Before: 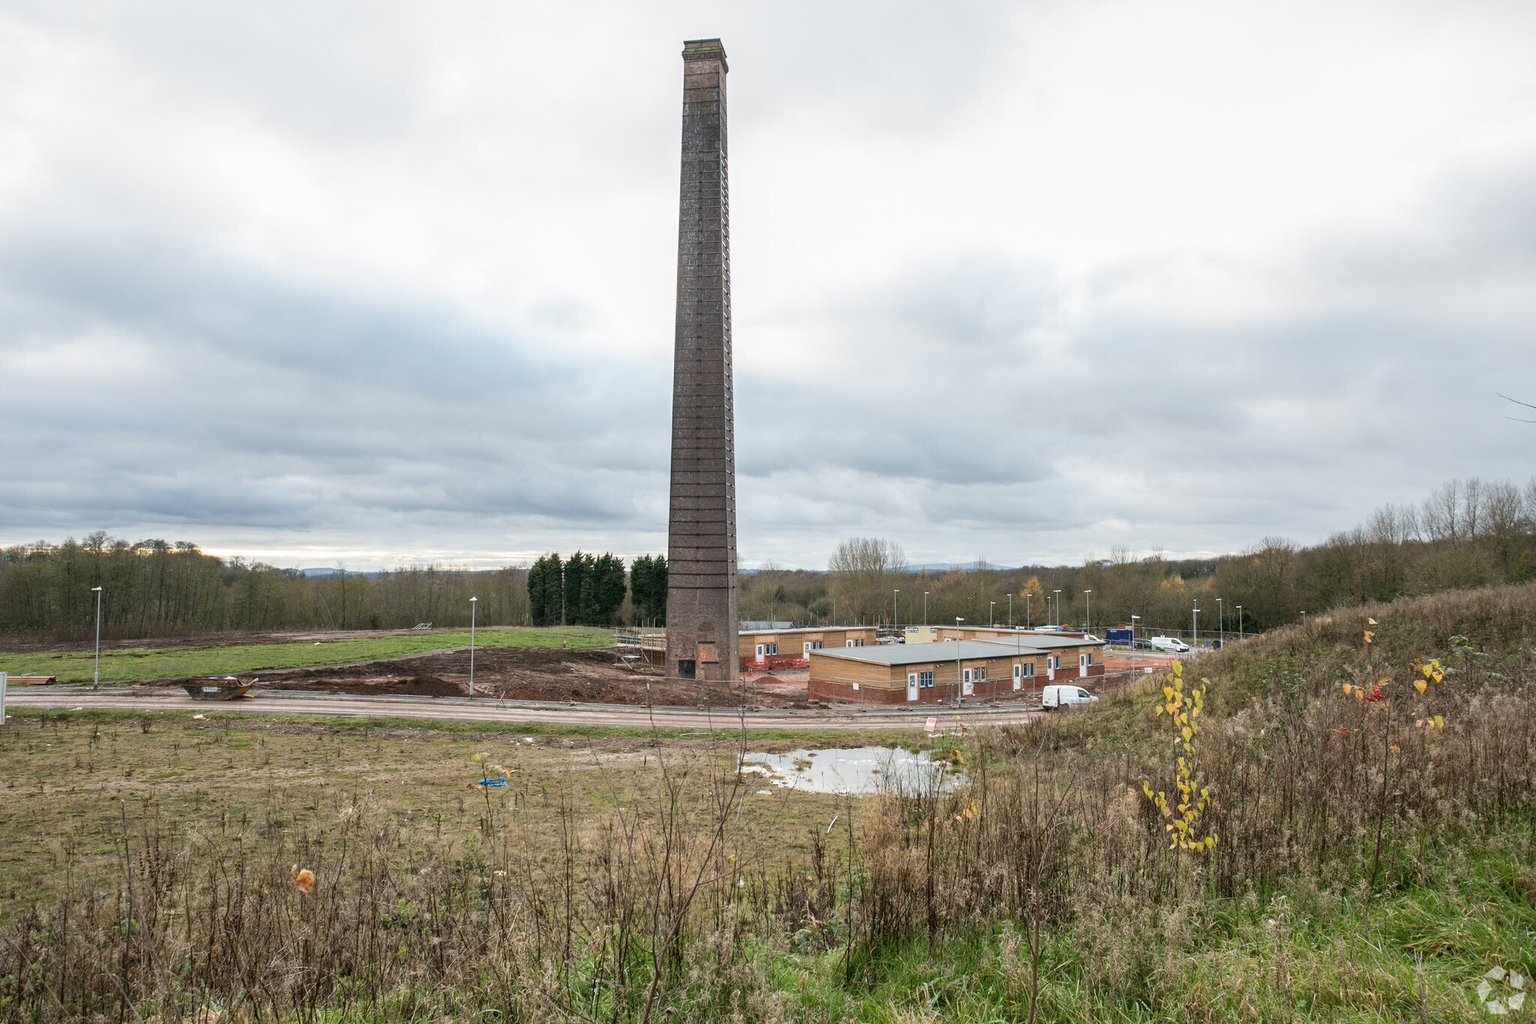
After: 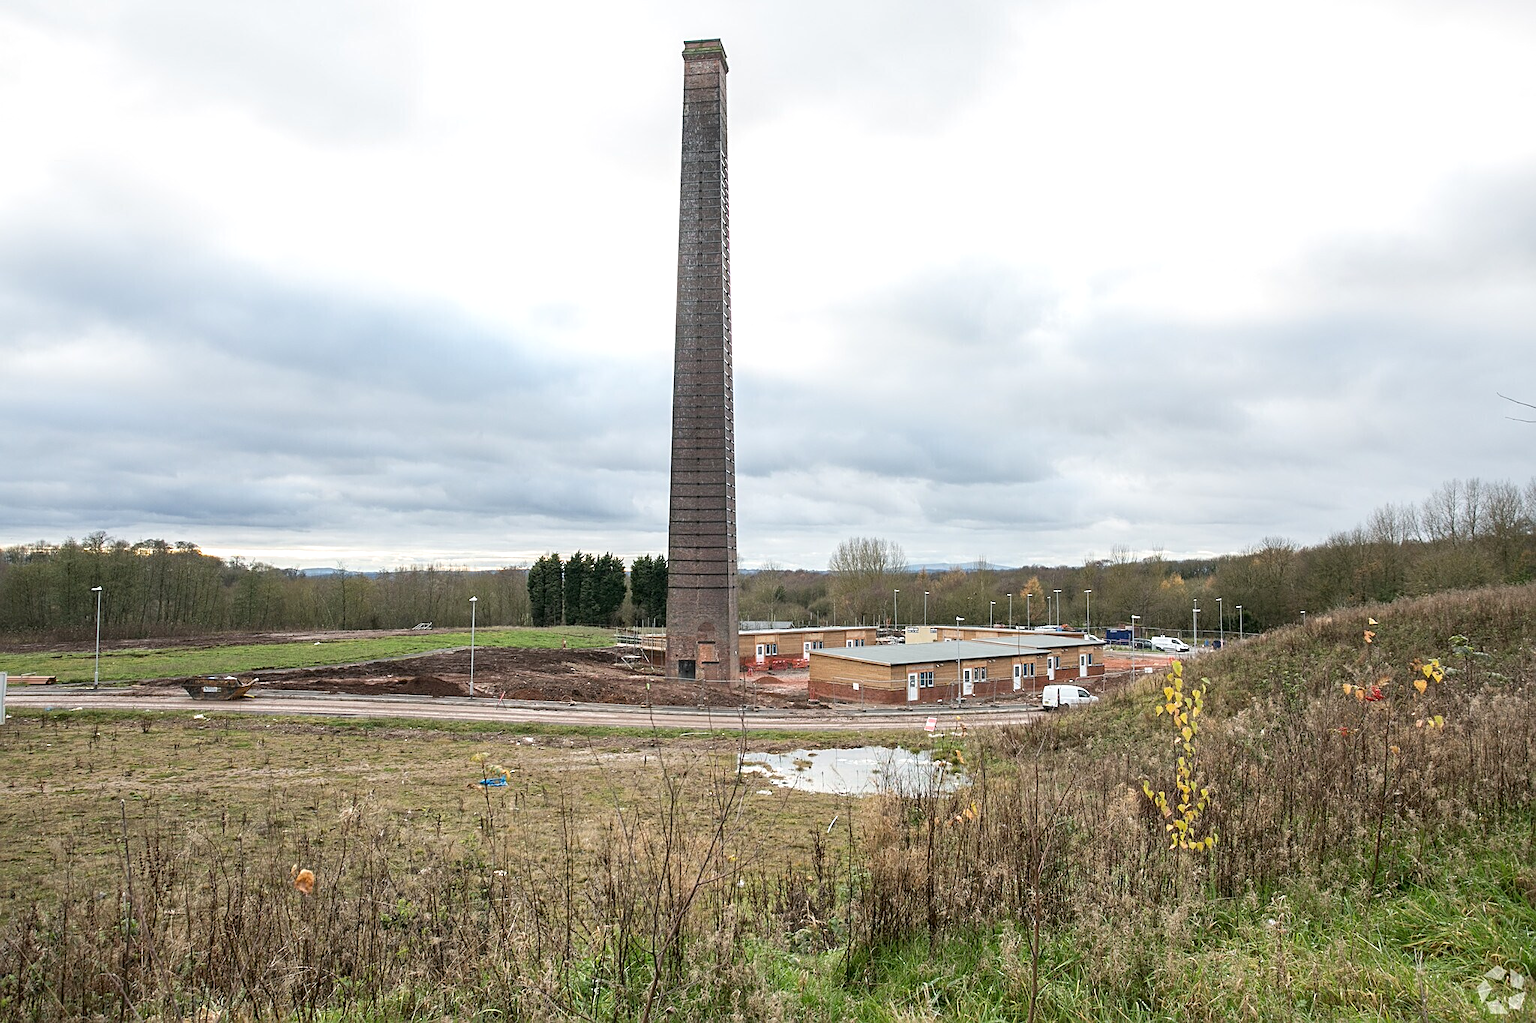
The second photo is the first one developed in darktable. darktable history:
exposure: exposure 0.191 EV, compensate highlight preservation false
sharpen: on, module defaults
